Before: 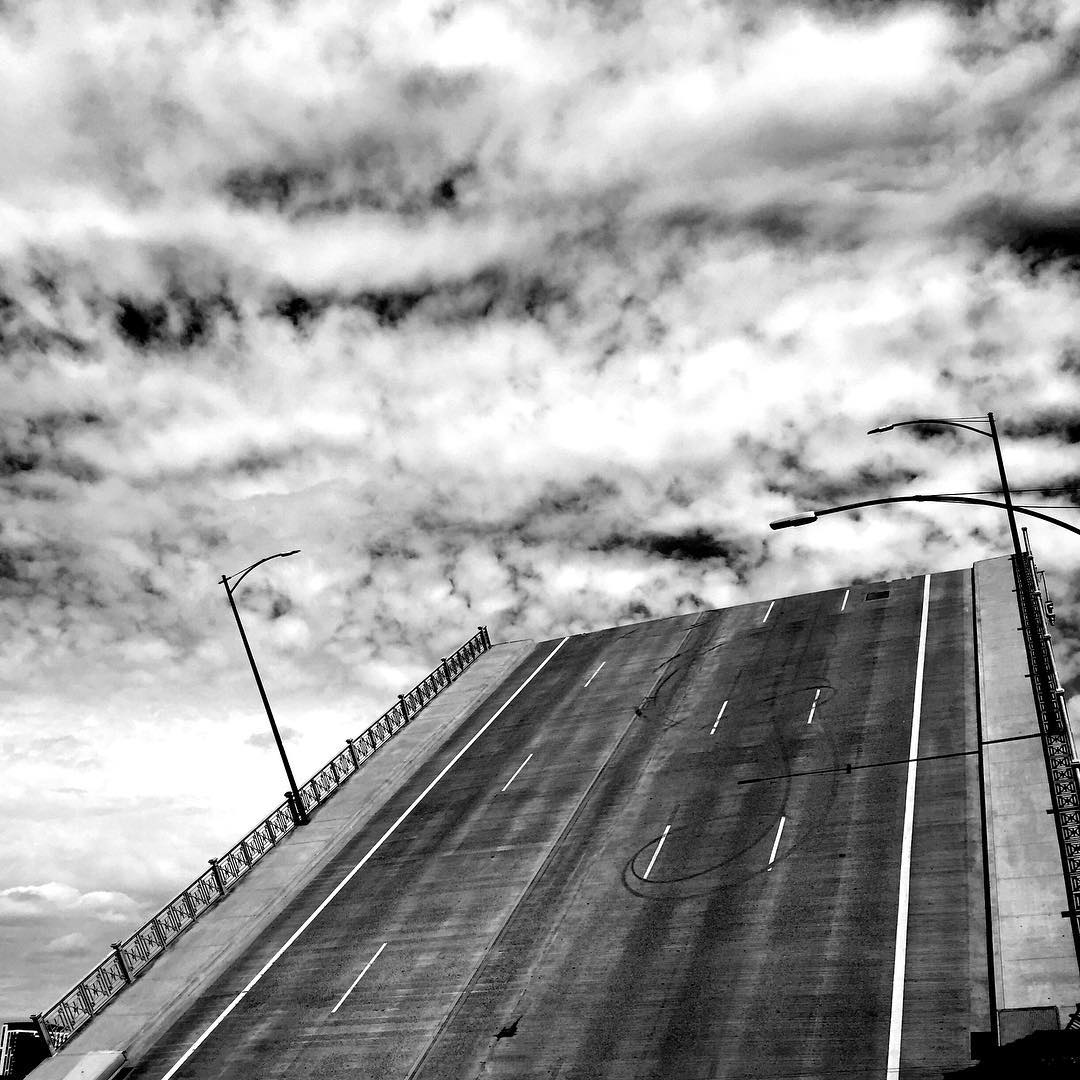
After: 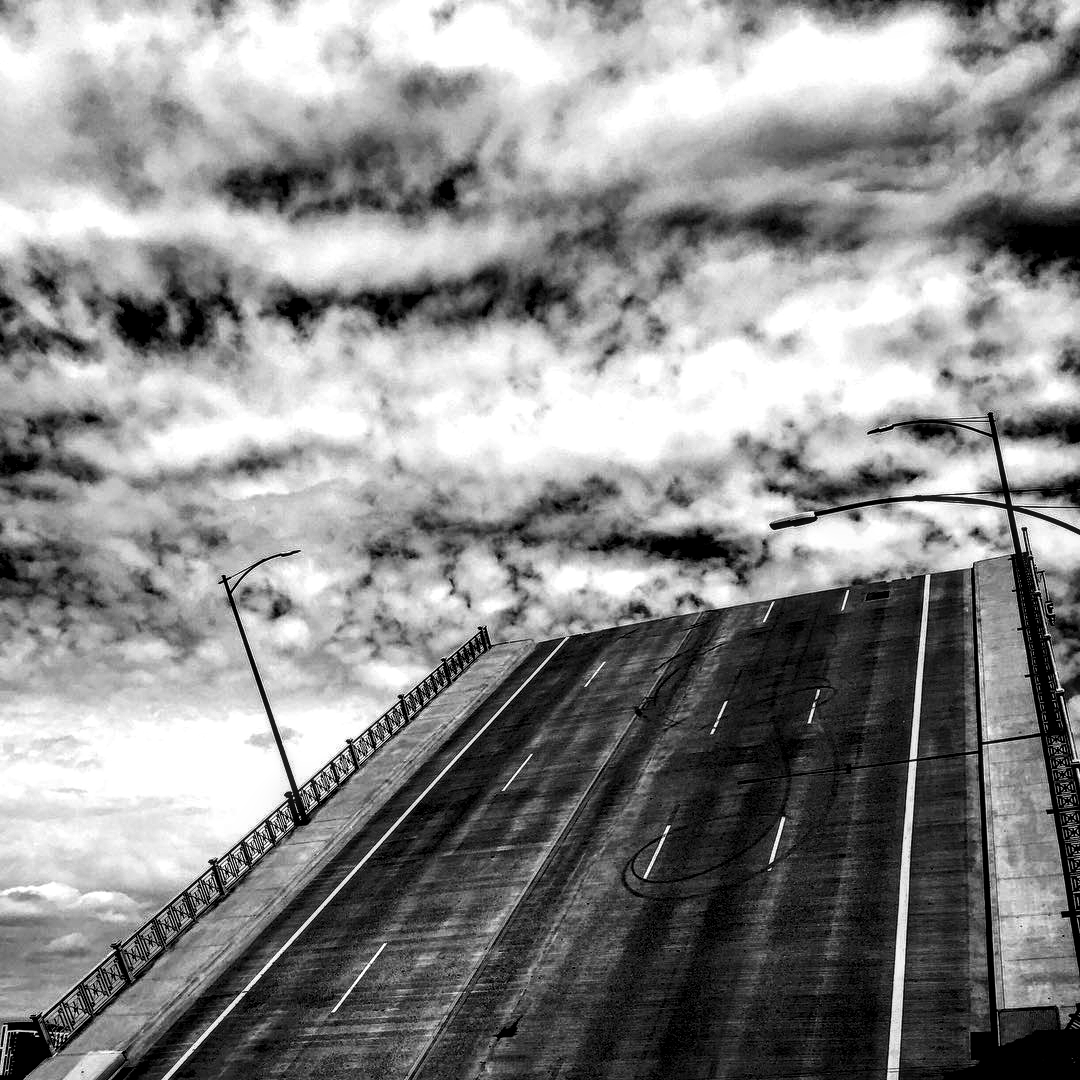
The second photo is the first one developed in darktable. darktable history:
contrast brightness saturation: contrast 0.129, brightness -0.228, saturation 0.149
local contrast: highlights 21%, detail 150%
